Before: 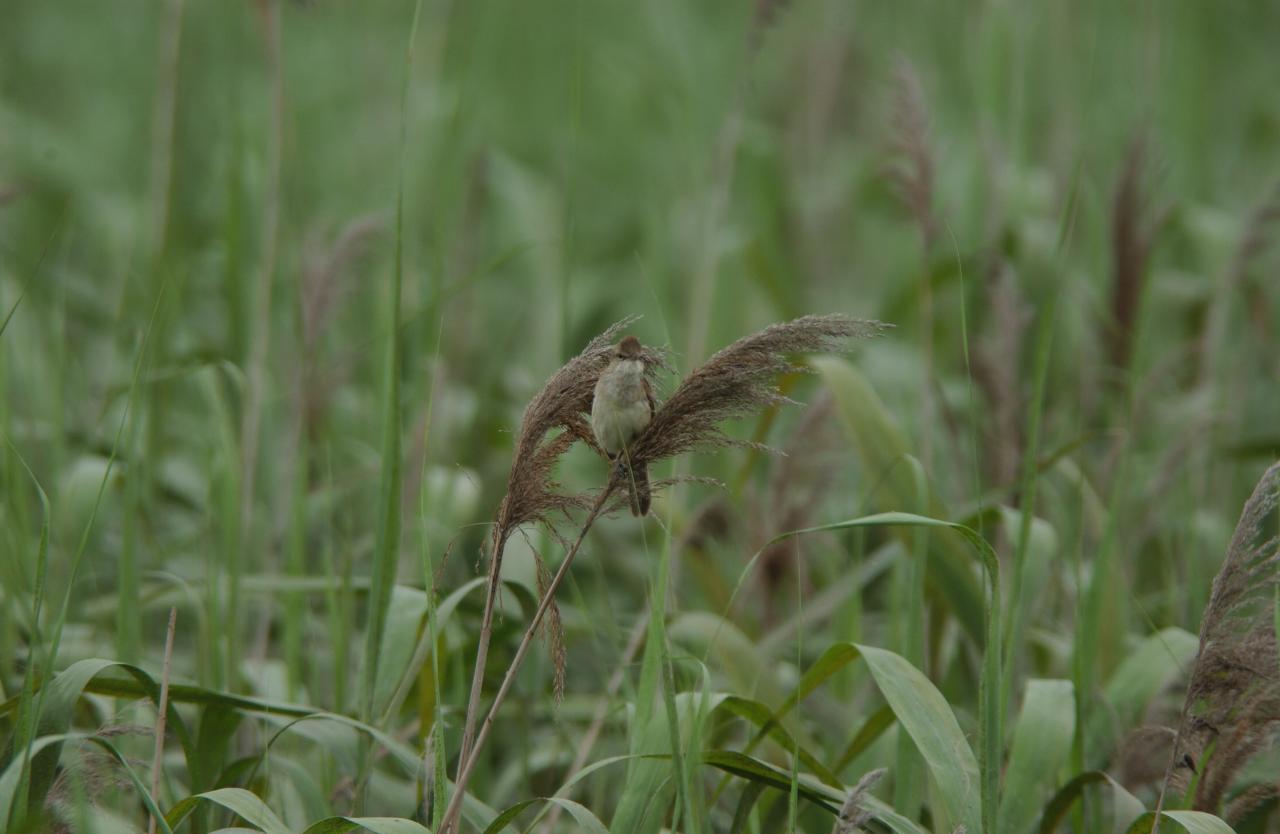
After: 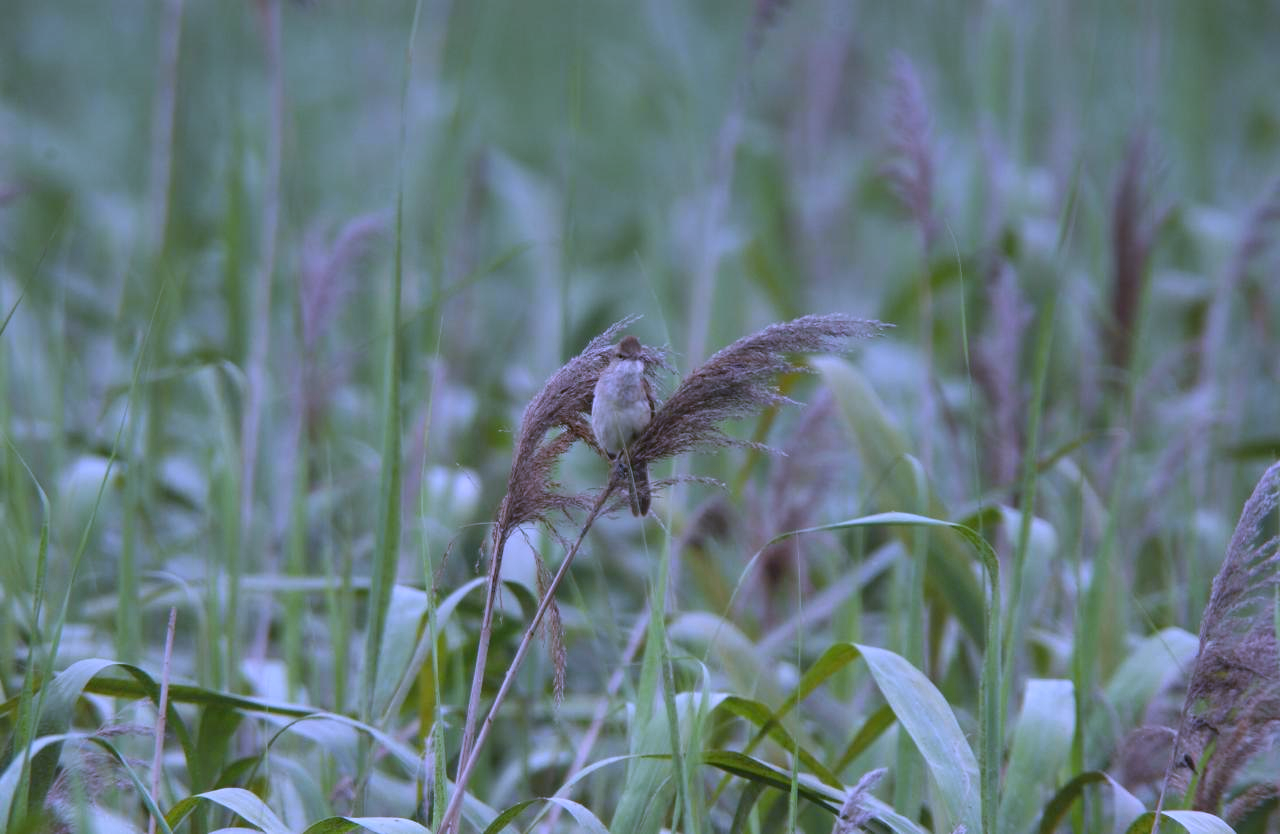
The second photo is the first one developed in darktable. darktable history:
white balance: red 0.98, blue 1.61
graduated density: on, module defaults
exposure: black level correction 0, exposure 0.7 EV, compensate exposure bias true, compensate highlight preservation false
